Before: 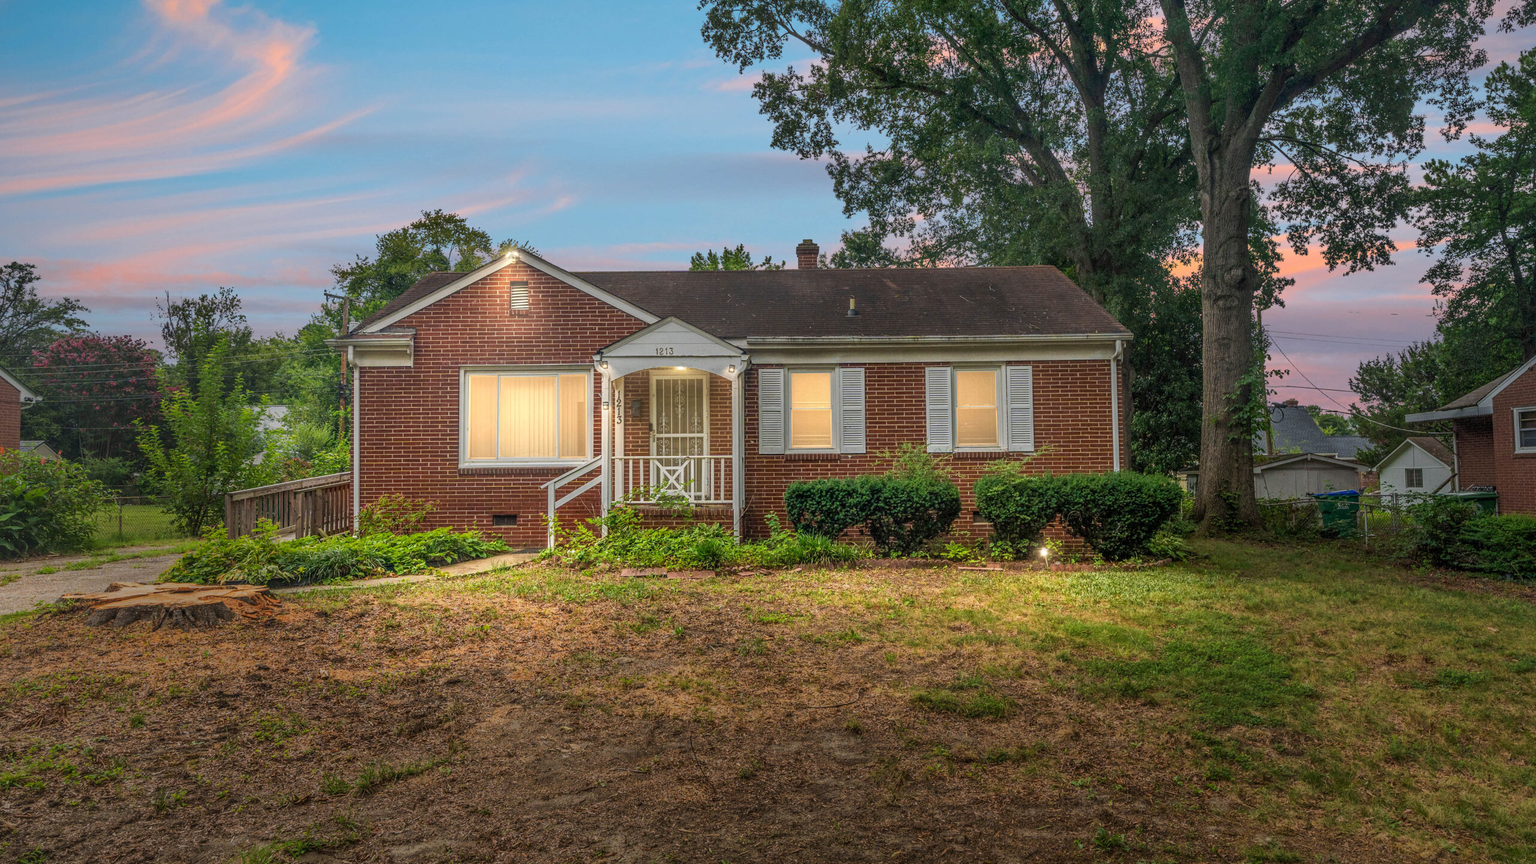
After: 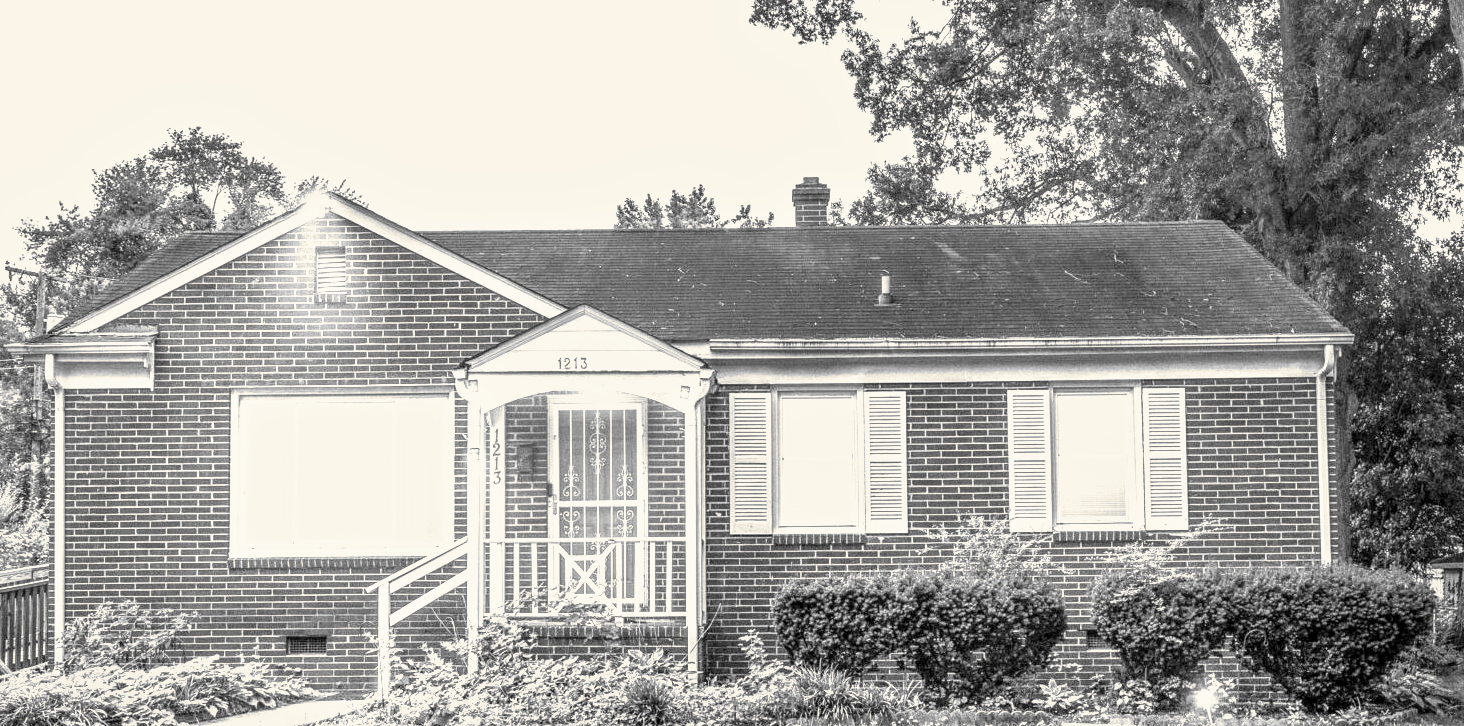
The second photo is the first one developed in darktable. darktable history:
exposure: black level correction 0.001, exposure 1.735 EV, compensate highlight preservation false
crop: left 20.932%, top 15.471%, right 21.848%, bottom 34.081%
local contrast: detail 130%
color correction: highlights a* 17.94, highlights b* 35.39, shadows a* 1.48, shadows b* 6.42, saturation 1.01
monochrome: a 73.58, b 64.21
velvia: on, module defaults
split-toning: shadows › hue 43.2°, shadows › saturation 0, highlights › hue 50.4°, highlights › saturation 1
